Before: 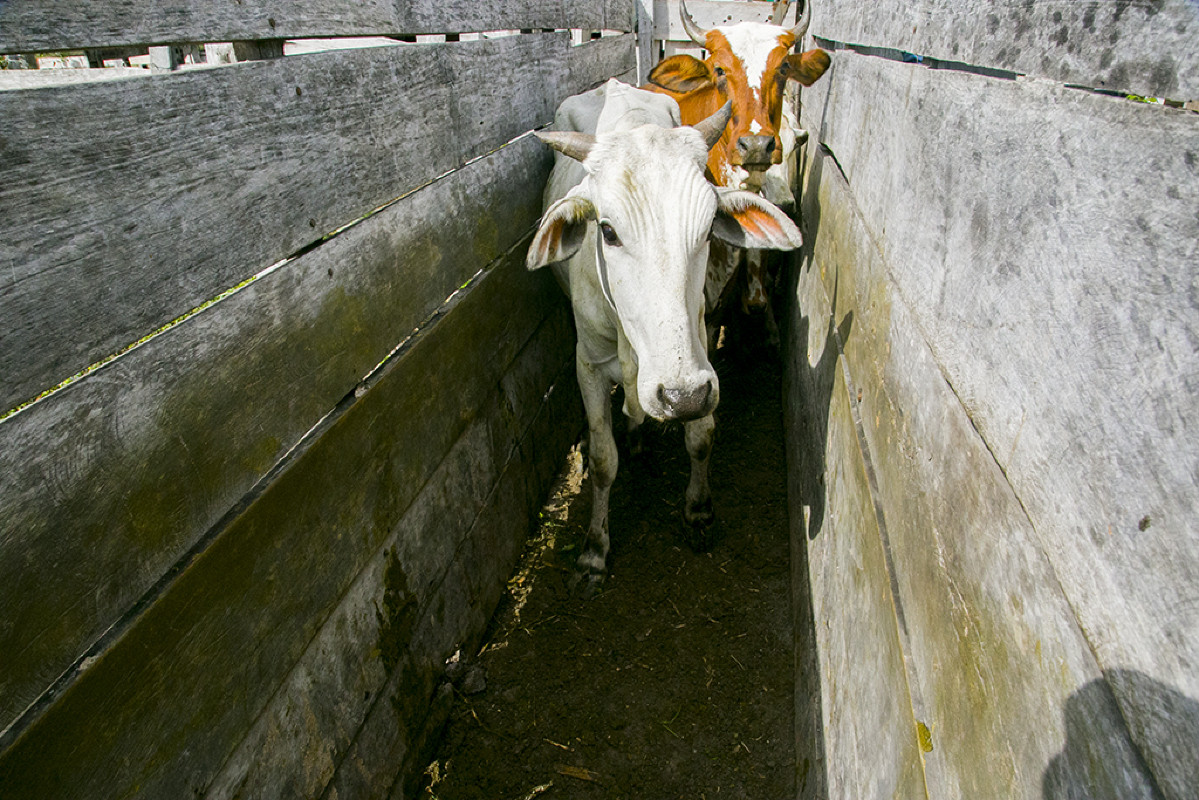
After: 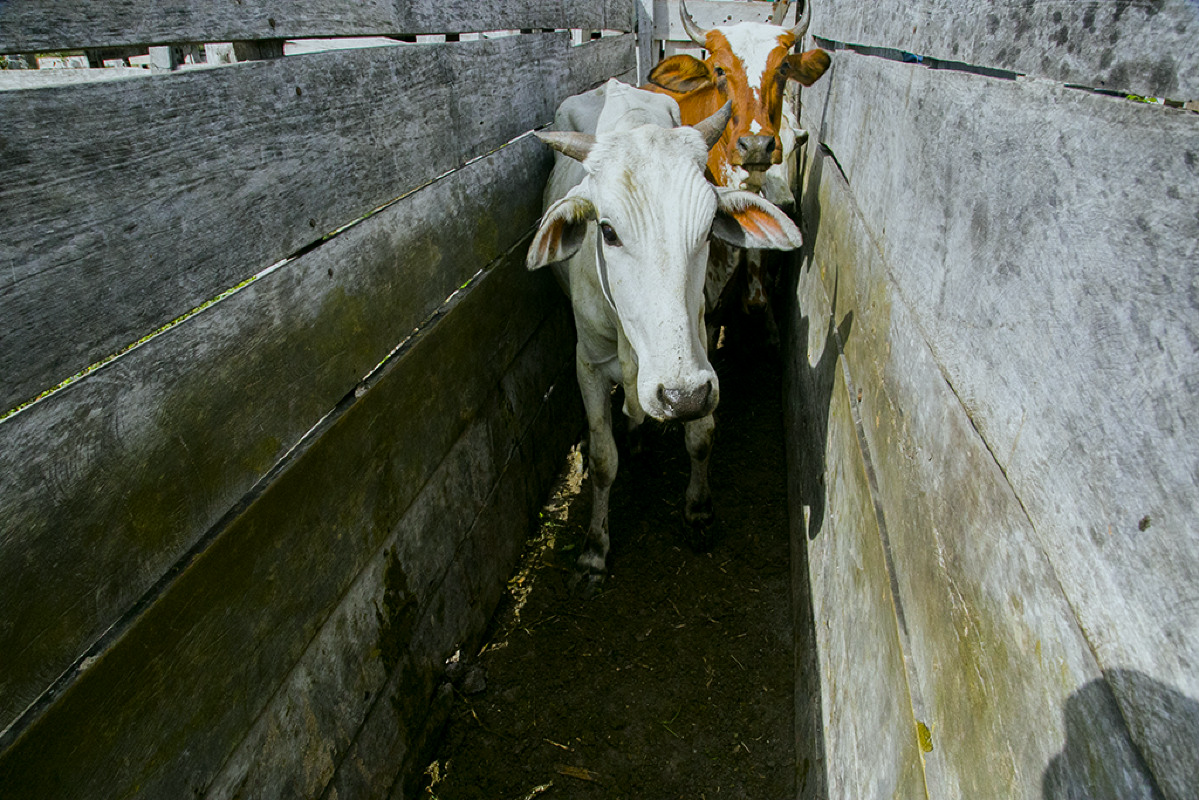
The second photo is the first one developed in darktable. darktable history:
color correction: highlights a* -4.73, highlights b* 5.06, saturation 0.97
graduated density: rotation 5.63°, offset 76.9
color balance: contrast 10%
color calibration: illuminant as shot in camera, x 0.358, y 0.373, temperature 4628.91 K
